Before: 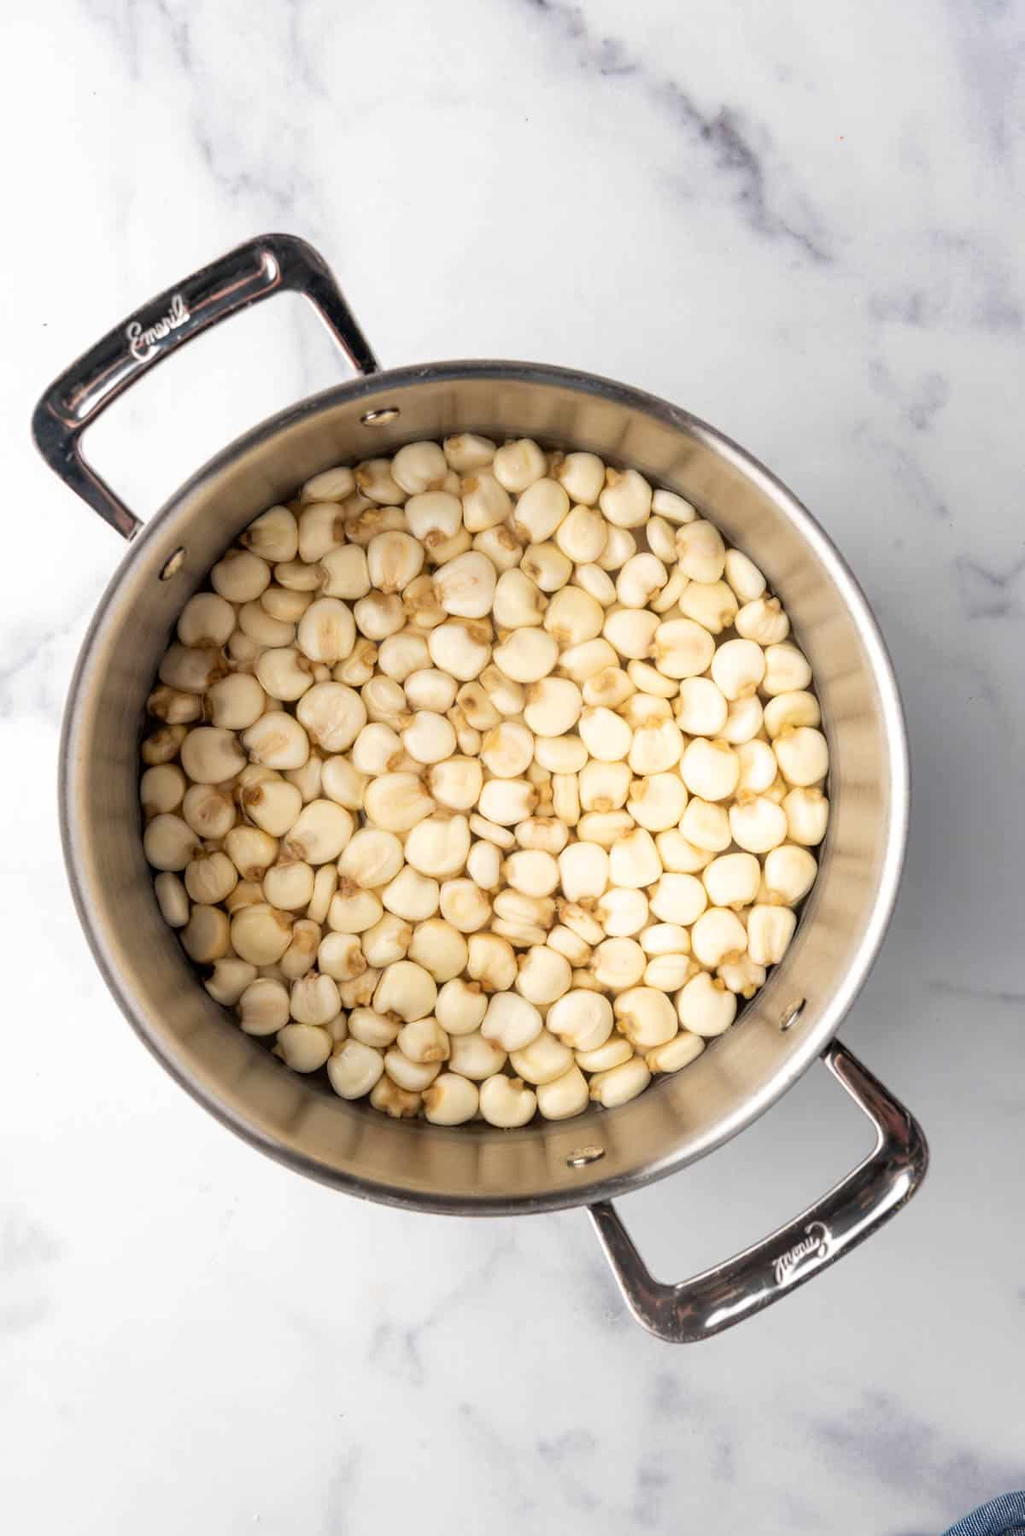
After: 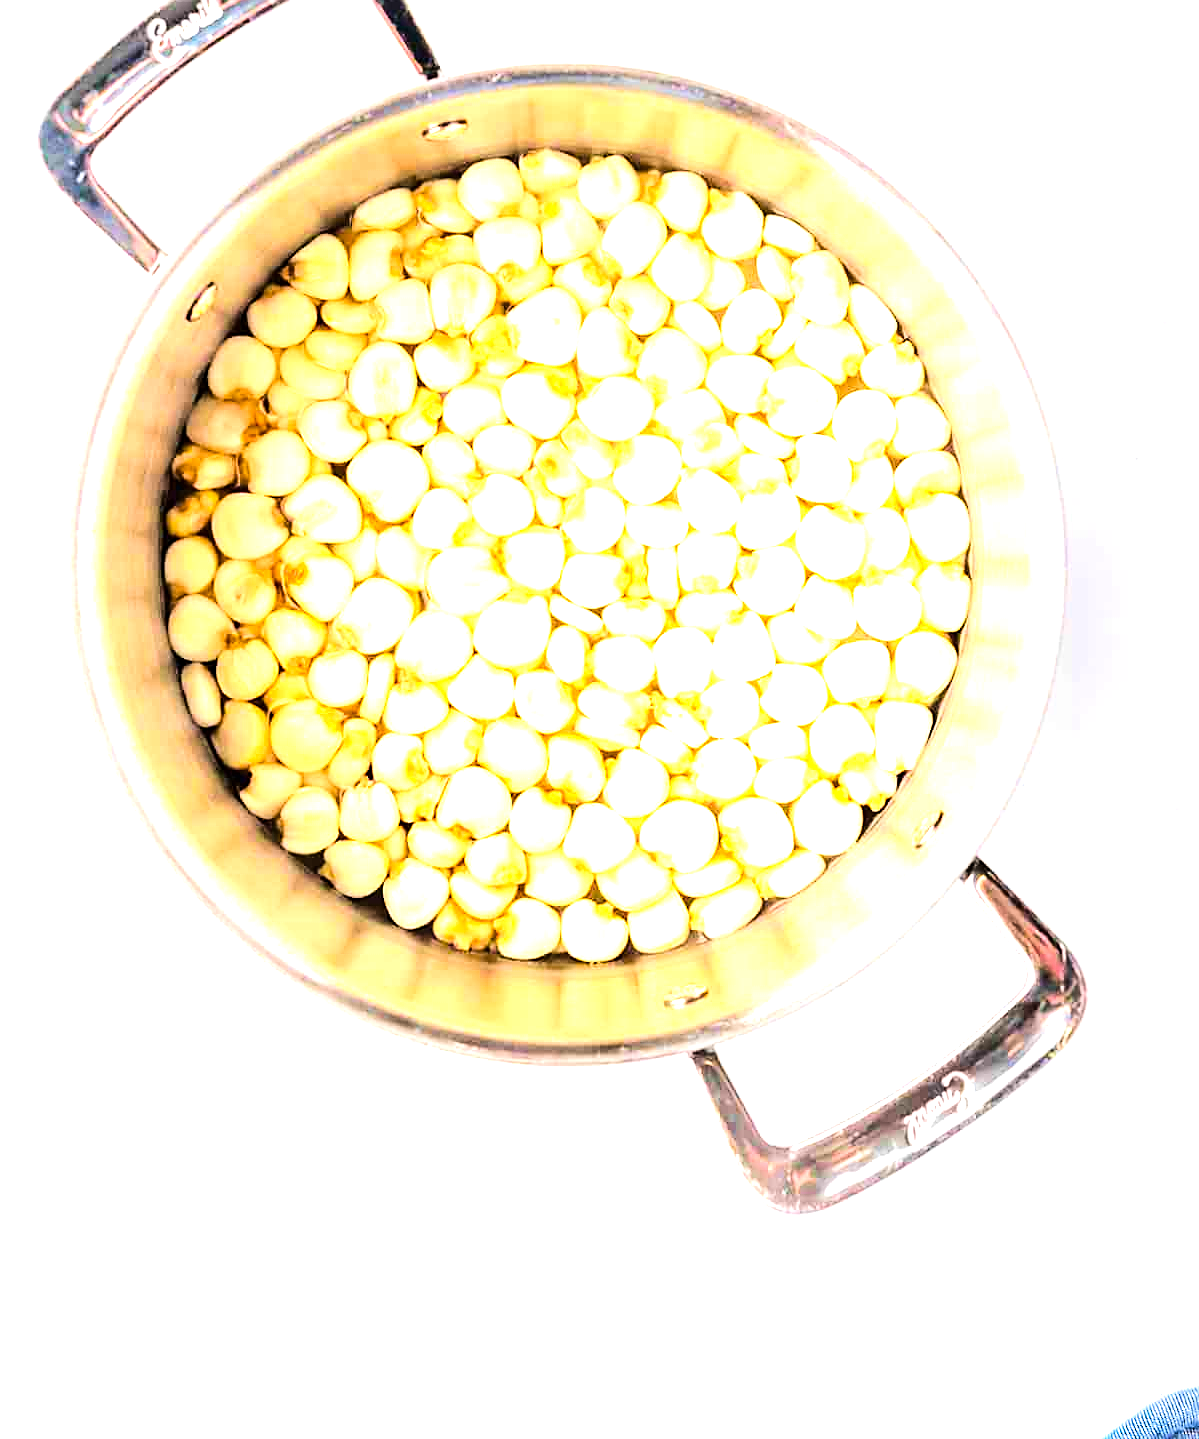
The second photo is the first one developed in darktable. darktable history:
crop and rotate: top 19.965%
tone equalizer: -7 EV 0.15 EV, -6 EV 0.615 EV, -5 EV 1.16 EV, -4 EV 1.33 EV, -3 EV 1.14 EV, -2 EV 0.6 EV, -1 EV 0.15 EV, edges refinement/feathering 500, mask exposure compensation -1.57 EV, preserve details no
exposure: black level correction 0, exposure 1.199 EV, compensate highlight preservation false
sharpen: on, module defaults
velvia: on, module defaults
base curve: curves: ch0 [(0, 0) (0.297, 0.298) (1, 1)], preserve colors none
color balance rgb: power › hue 328.83°, linear chroma grading › global chroma 15.163%, perceptual saturation grading › global saturation 0.688%, perceptual brilliance grading › highlights 7.828%, perceptual brilliance grading › mid-tones 3.956%, perceptual brilliance grading › shadows 1.968%, global vibrance 30.43%, contrast 9.54%
